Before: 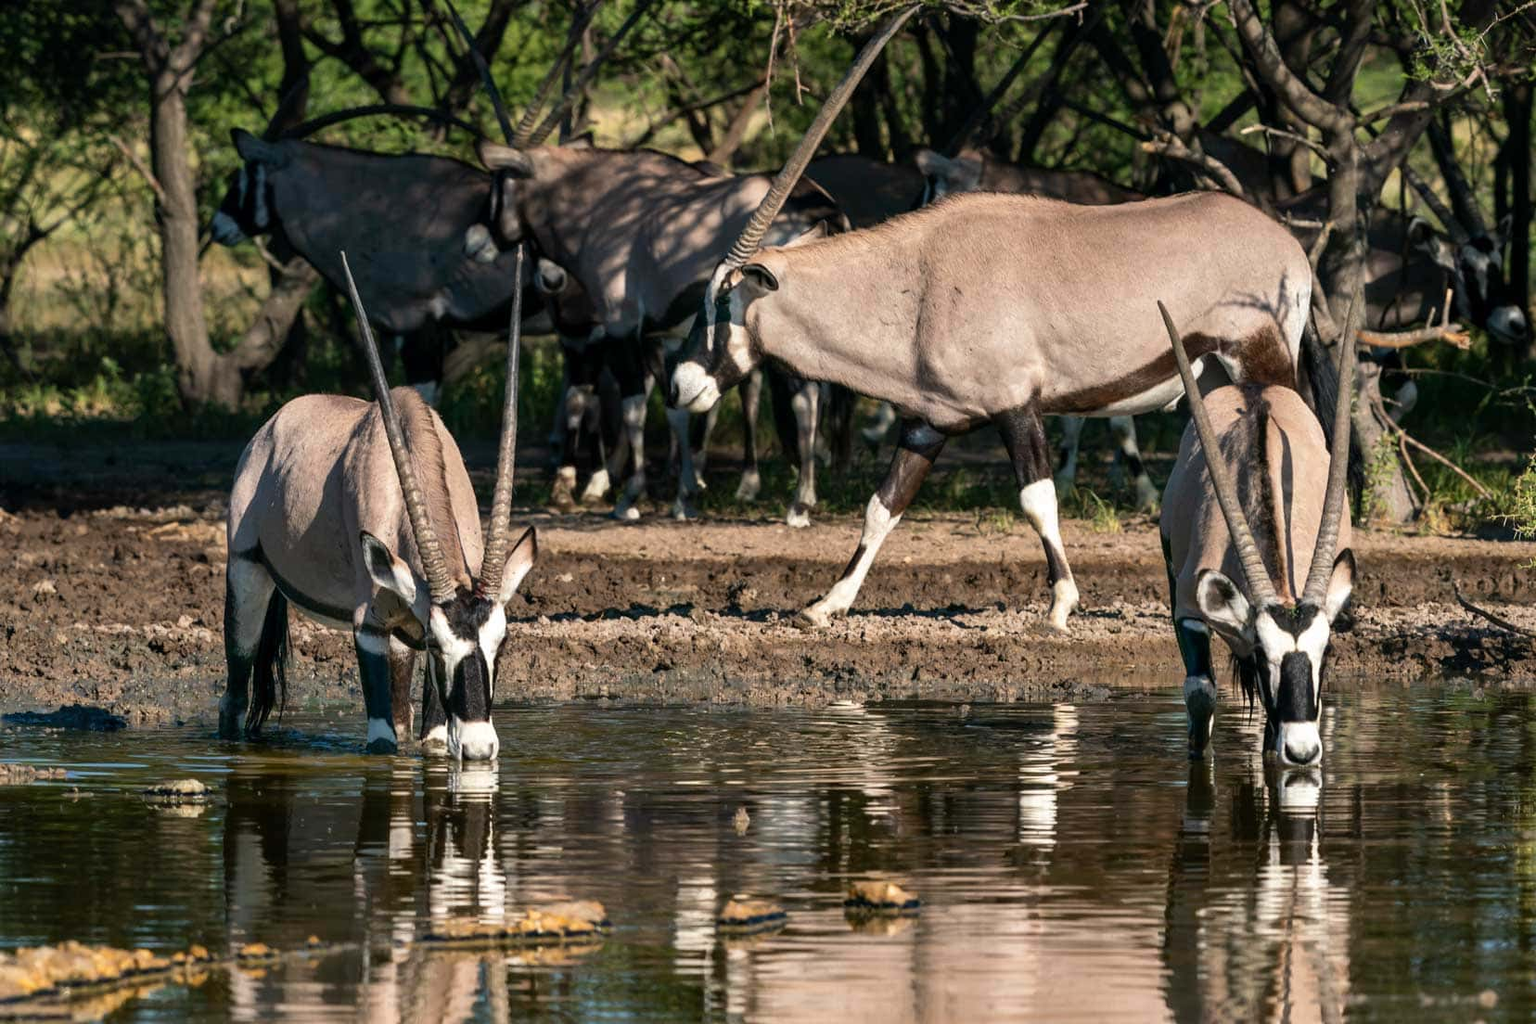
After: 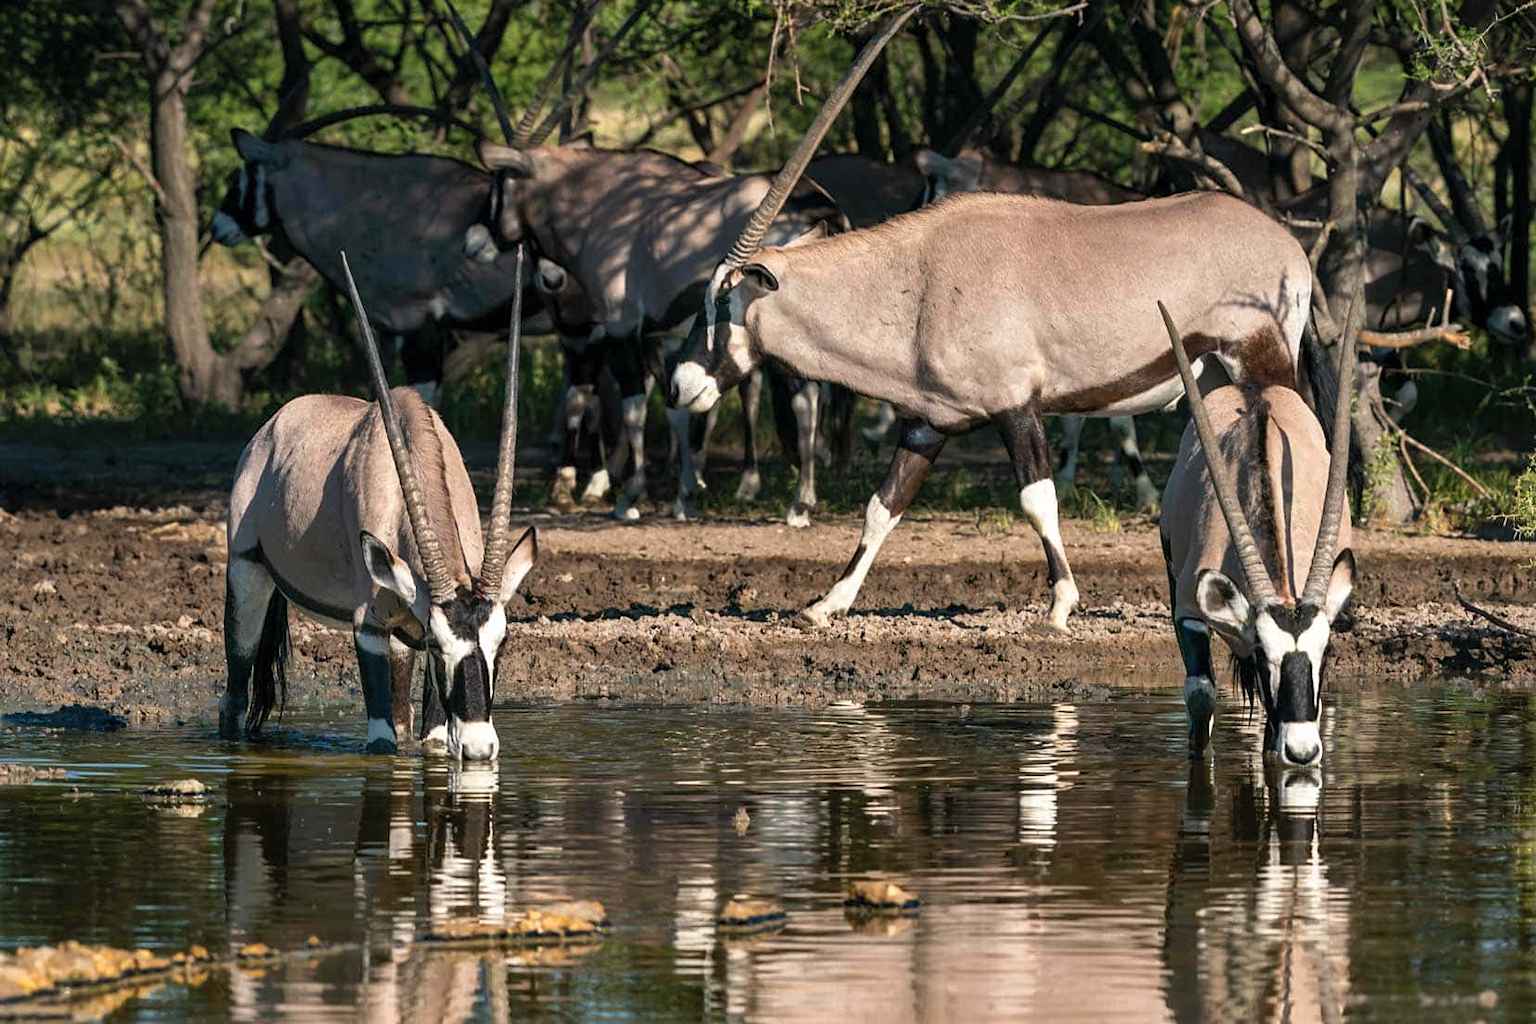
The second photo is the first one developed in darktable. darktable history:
sharpen: amount 0.201
tone curve: curves: ch0 [(0, 0) (0.003, 0.005) (0.011, 0.019) (0.025, 0.04) (0.044, 0.064) (0.069, 0.095) (0.1, 0.129) (0.136, 0.169) (0.177, 0.207) (0.224, 0.247) (0.277, 0.298) (0.335, 0.354) (0.399, 0.416) (0.468, 0.478) (0.543, 0.553) (0.623, 0.634) (0.709, 0.709) (0.801, 0.817) (0.898, 0.912) (1, 1)], color space Lab, independent channels, preserve colors none
